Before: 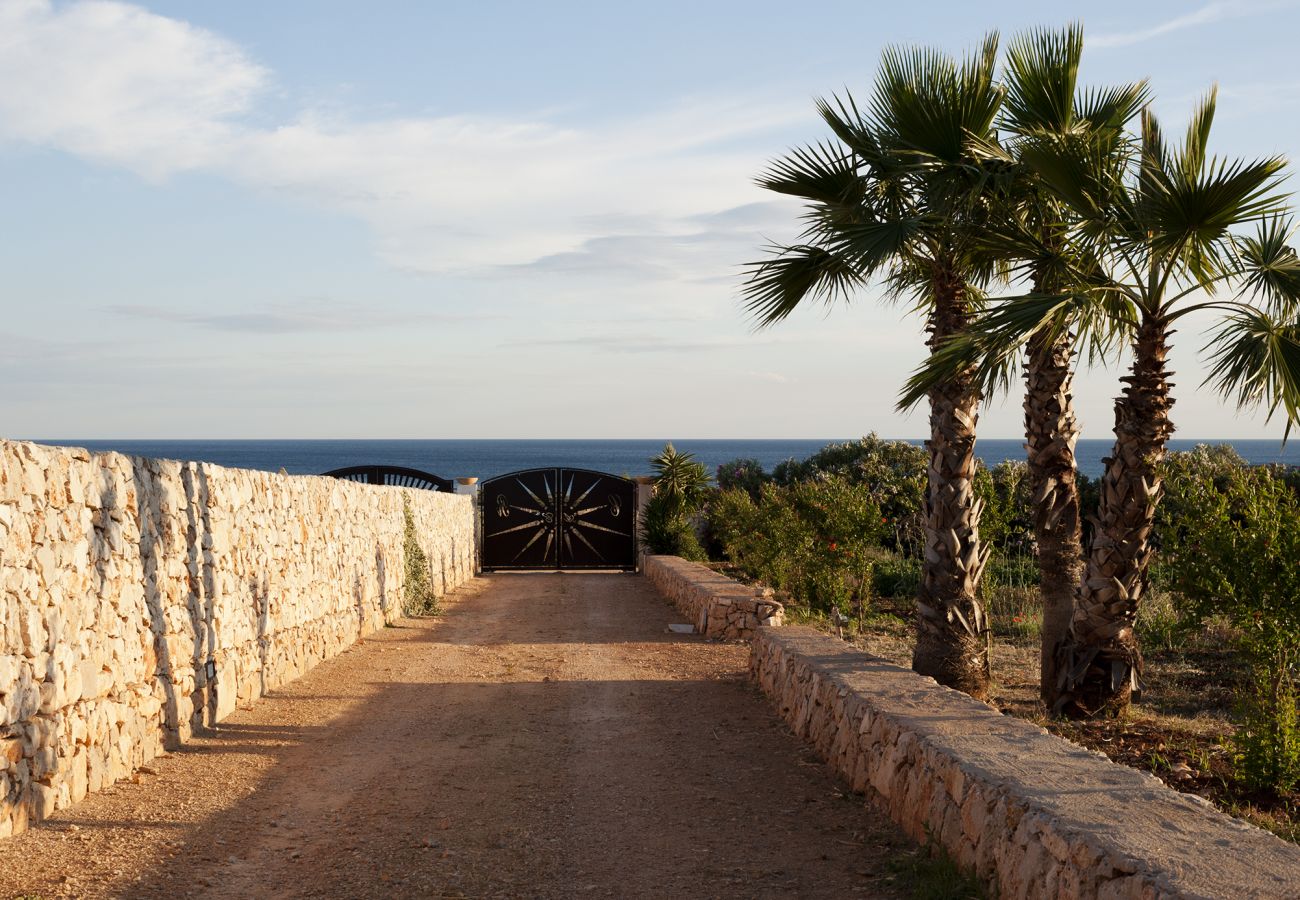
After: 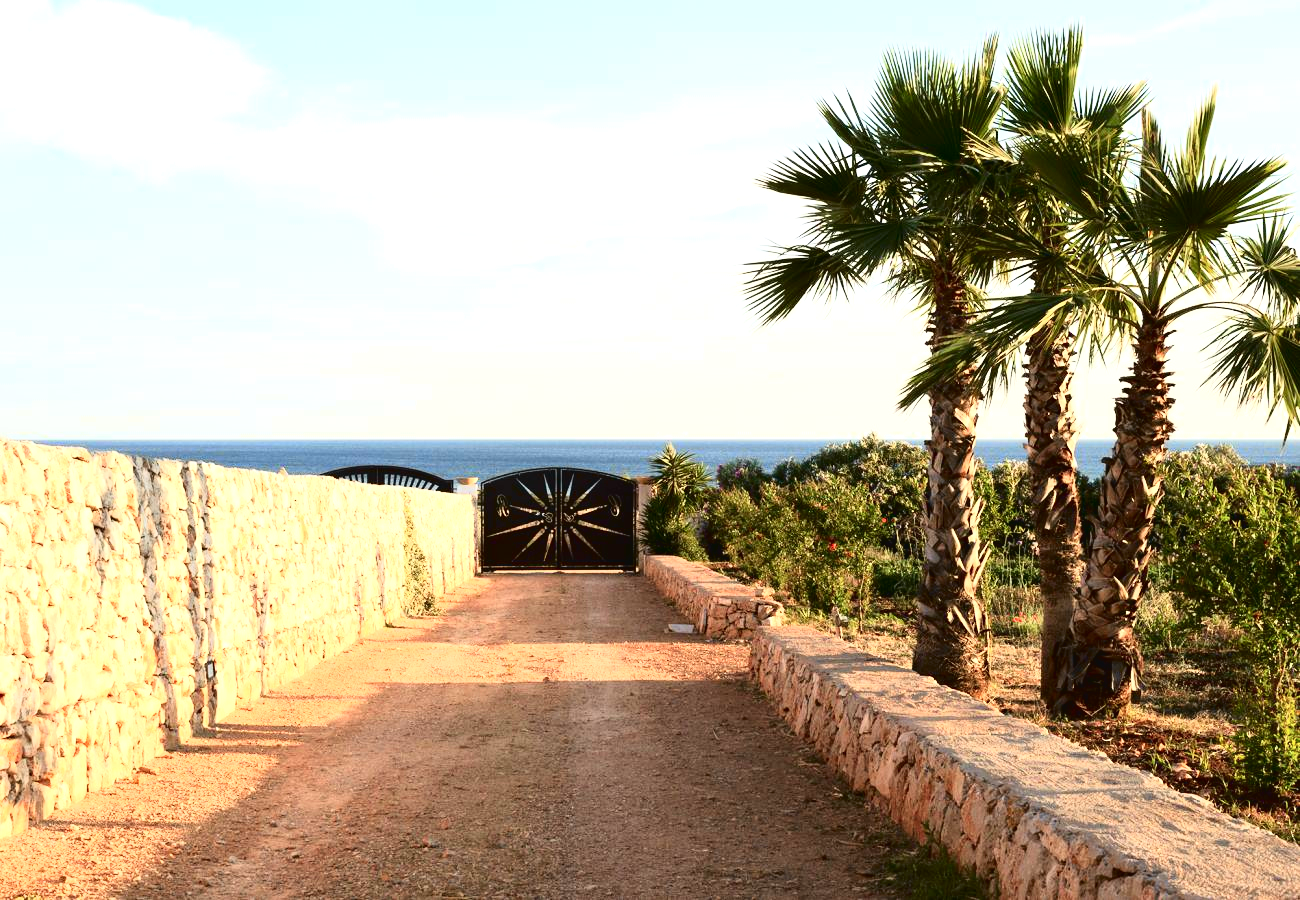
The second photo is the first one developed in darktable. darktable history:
tone curve: curves: ch0 [(0.003, 0.032) (0.037, 0.037) (0.149, 0.117) (0.297, 0.318) (0.41, 0.48) (0.541, 0.649) (0.722, 0.857) (0.875, 0.946) (1, 0.98)]; ch1 [(0, 0) (0.305, 0.325) (0.453, 0.437) (0.482, 0.474) (0.501, 0.498) (0.506, 0.503) (0.559, 0.576) (0.6, 0.635) (0.656, 0.707) (1, 1)]; ch2 [(0, 0) (0.323, 0.277) (0.408, 0.399) (0.45, 0.48) (0.499, 0.502) (0.515, 0.532) (0.573, 0.602) (0.653, 0.675) (0.75, 0.756) (1, 1)], color space Lab, independent channels, preserve colors none
exposure: exposure 1.089 EV, compensate highlight preservation false
